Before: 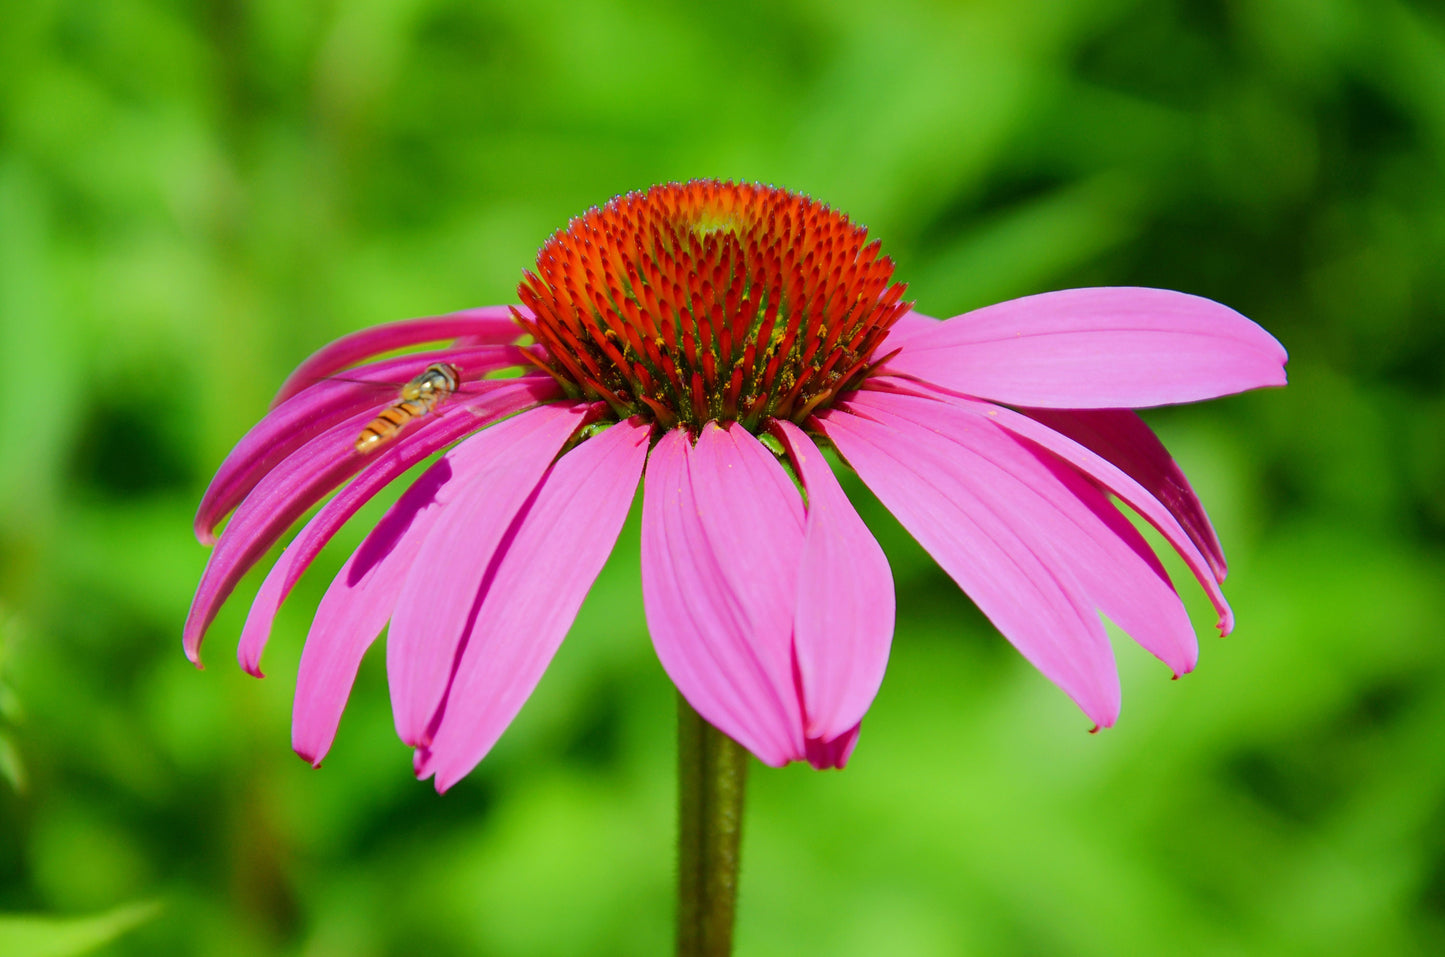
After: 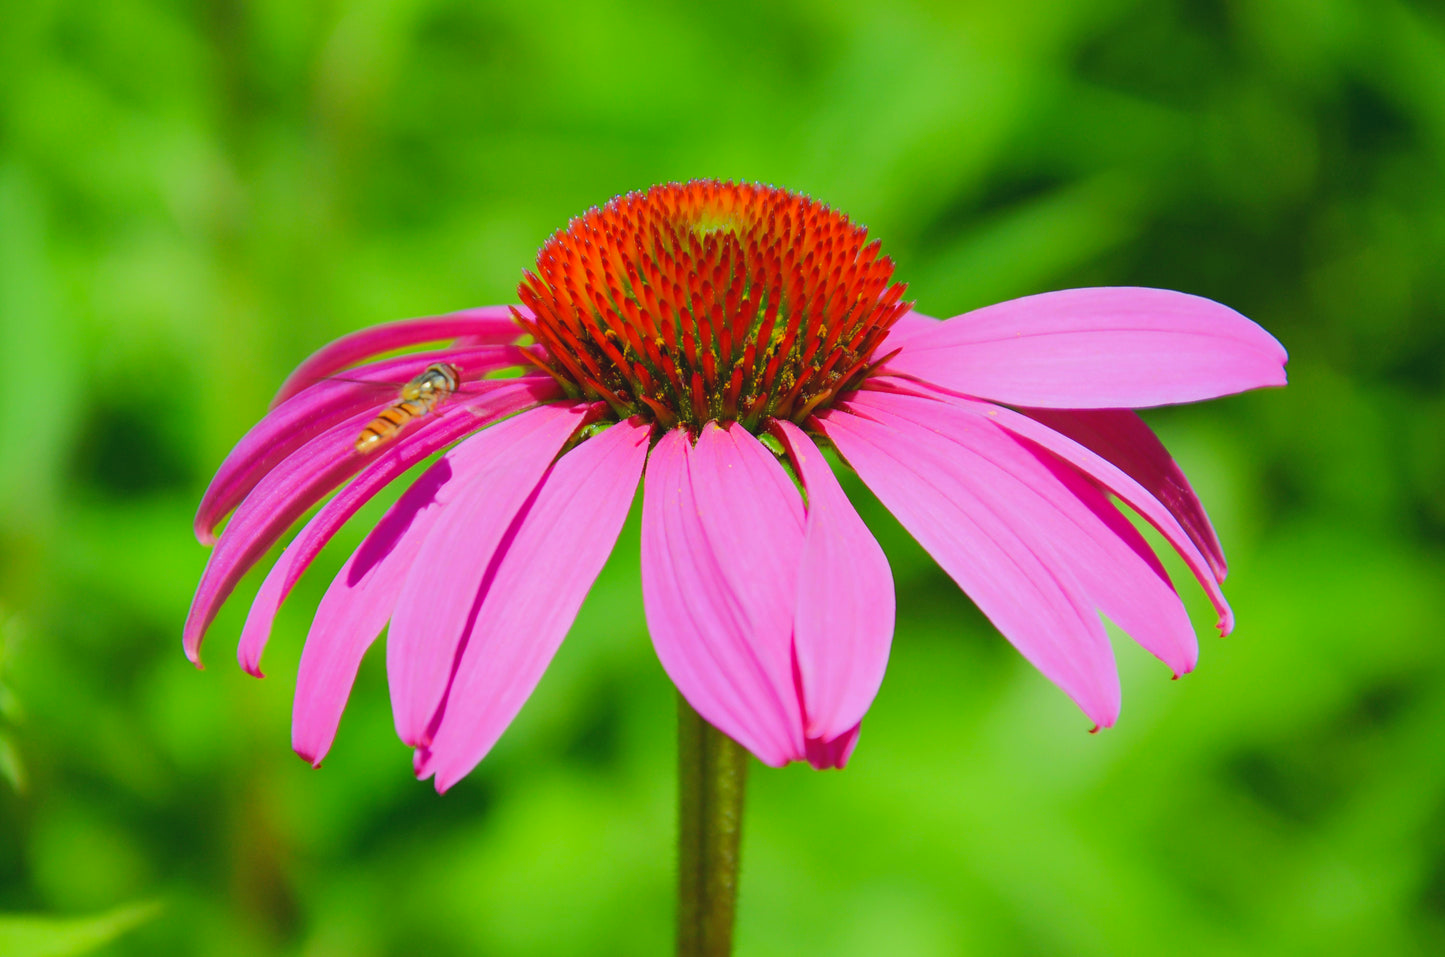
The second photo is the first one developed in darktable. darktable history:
contrast brightness saturation: contrast -0.095, brightness 0.044, saturation 0.078
